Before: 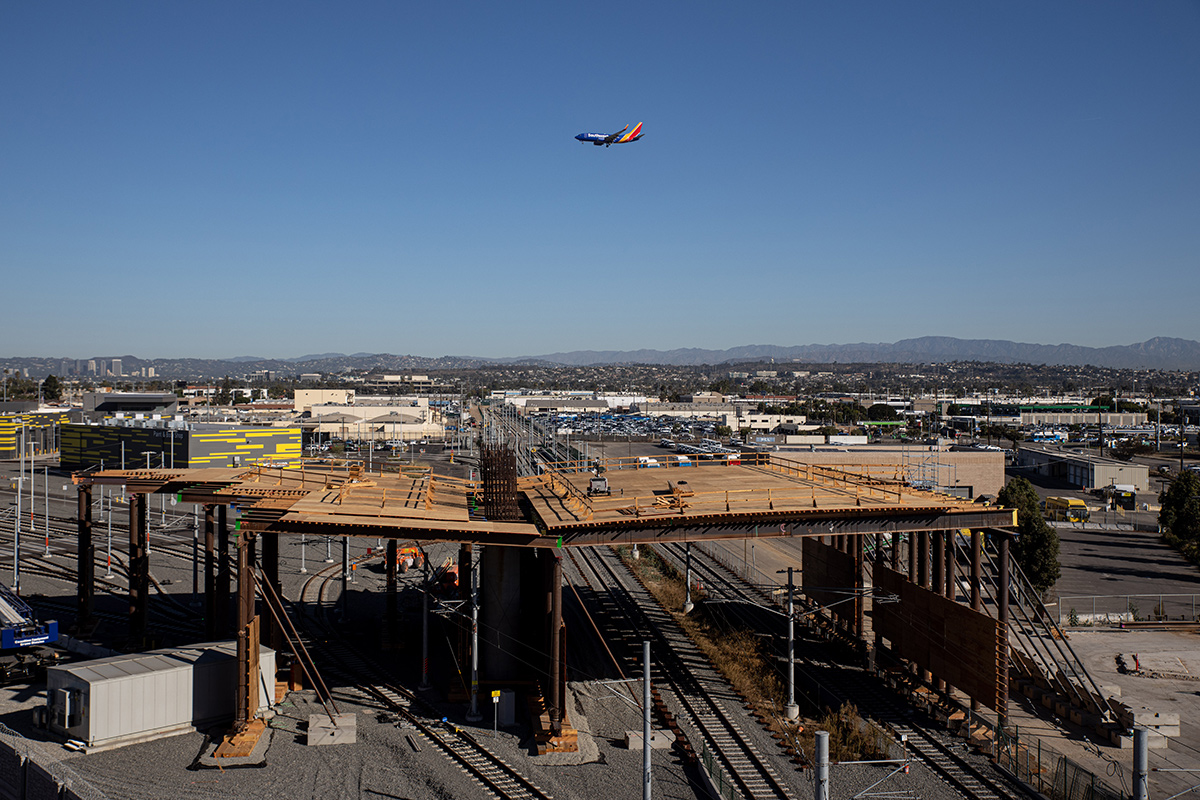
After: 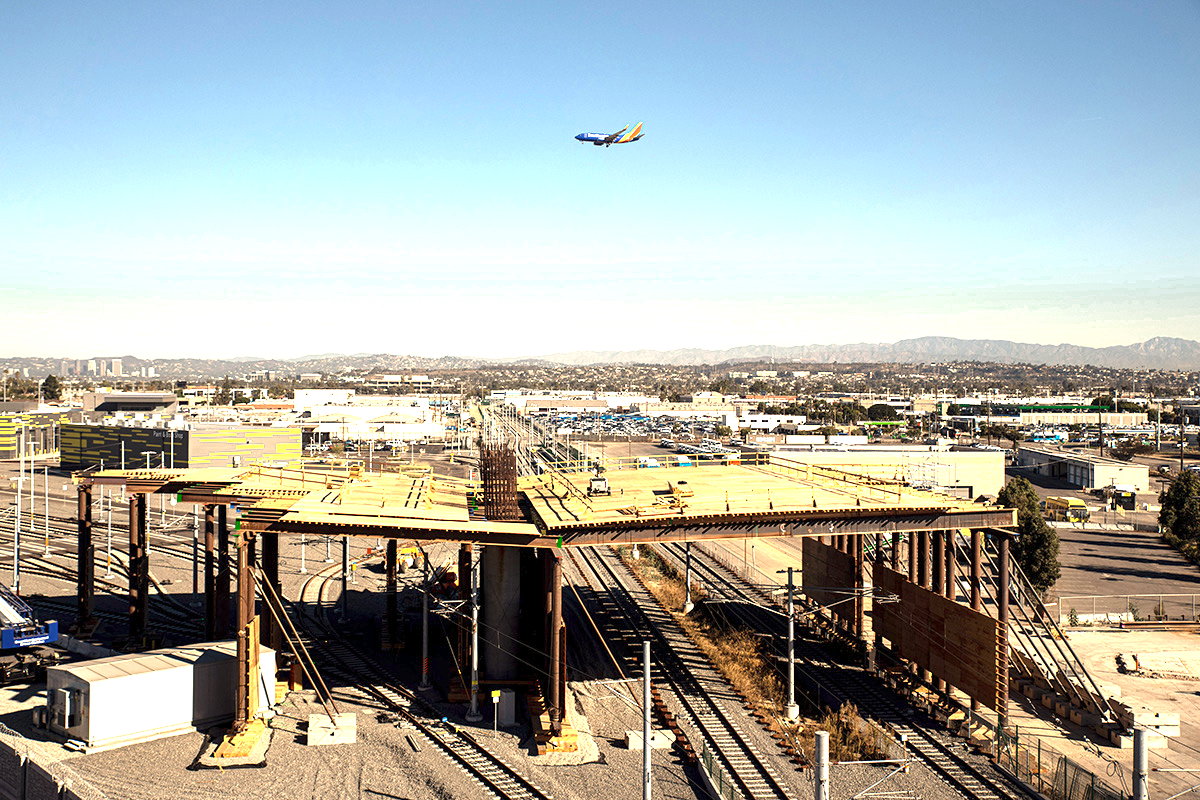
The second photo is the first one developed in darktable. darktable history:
exposure: exposure 2.04 EV, compensate highlight preservation false
color zones: curves: ch0 [(0, 0.558) (0.143, 0.548) (0.286, 0.447) (0.429, 0.259) (0.571, 0.5) (0.714, 0.5) (0.857, 0.593) (1, 0.558)]; ch1 [(0, 0.543) (0.01, 0.544) (0.12, 0.492) (0.248, 0.458) (0.5, 0.534) (0.748, 0.5) (0.99, 0.469) (1, 0.543)]; ch2 [(0, 0.507) (0.143, 0.522) (0.286, 0.505) (0.429, 0.5) (0.571, 0.5) (0.714, 0.5) (0.857, 0.5) (1, 0.507)]
white balance: red 1.138, green 0.996, blue 0.812
